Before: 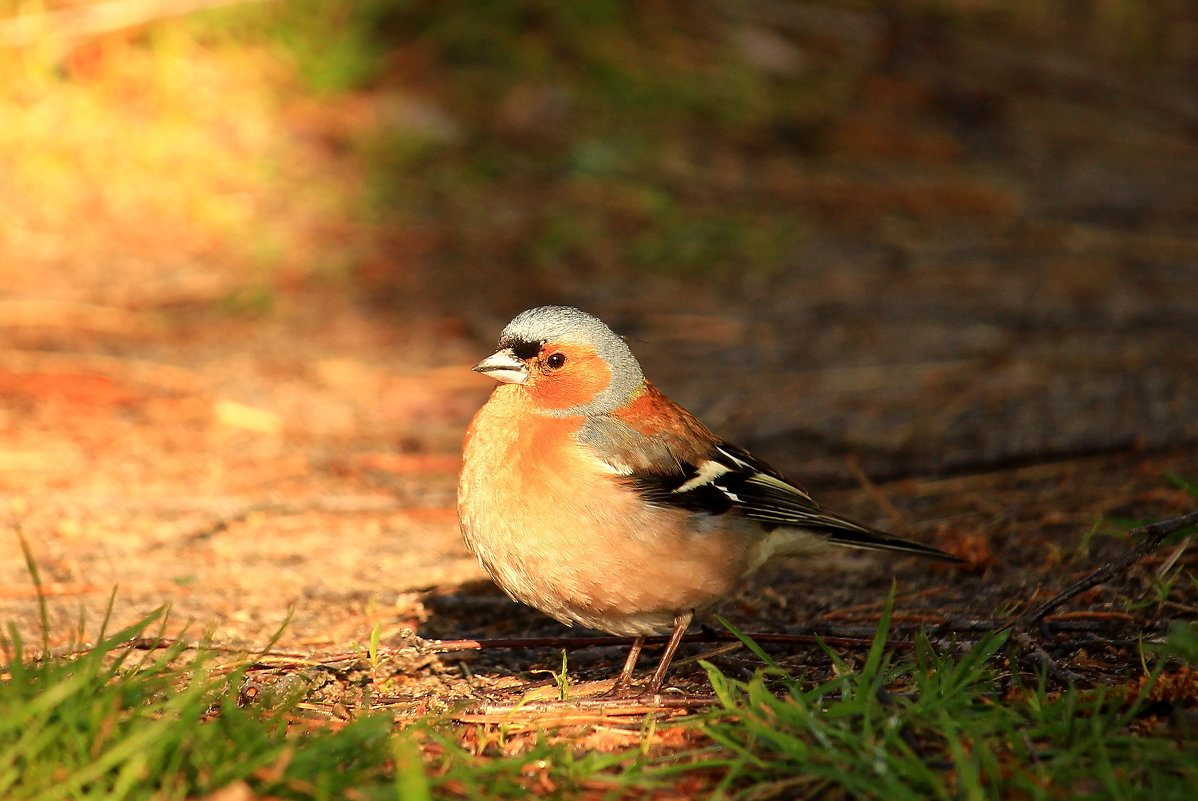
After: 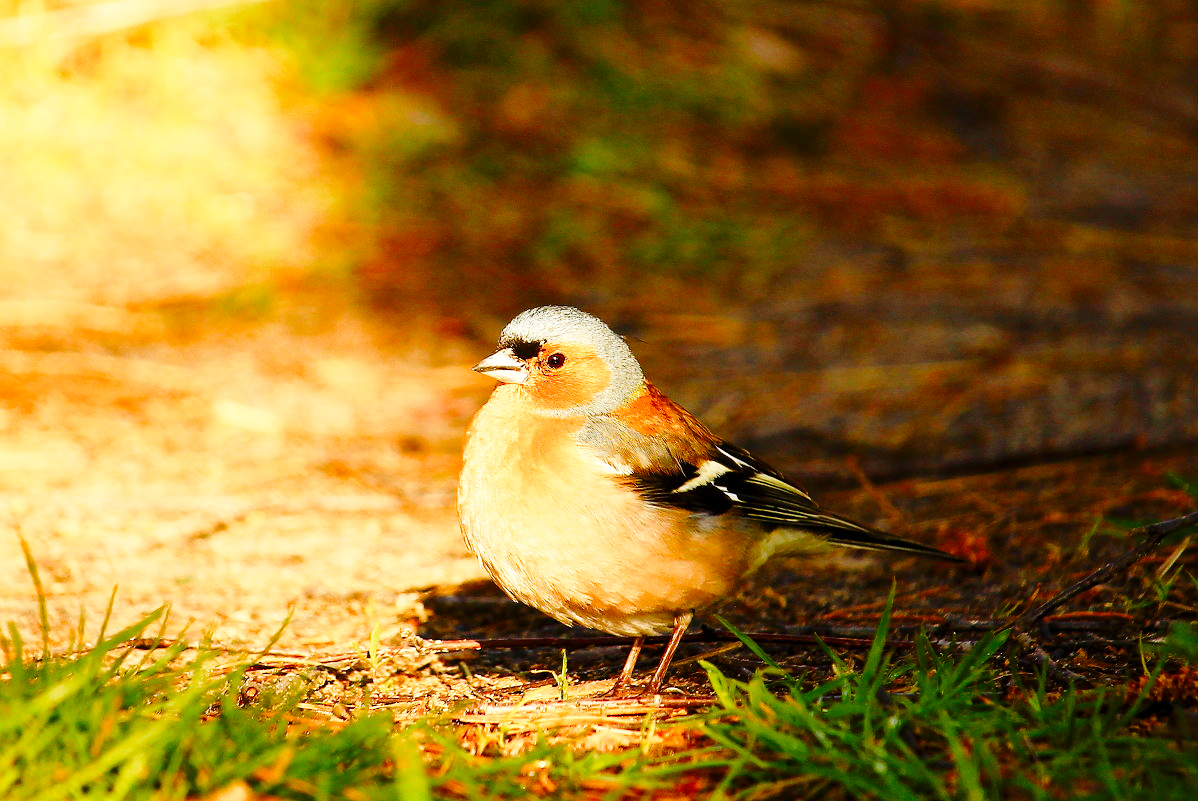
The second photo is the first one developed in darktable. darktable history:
base curve: curves: ch0 [(0, 0) (0.028, 0.03) (0.121, 0.232) (0.46, 0.748) (0.859, 0.968) (1, 1)], preserve colors none
color balance rgb: perceptual saturation grading › global saturation 20%, perceptual saturation grading › highlights -25%, perceptual saturation grading › shadows 50%
